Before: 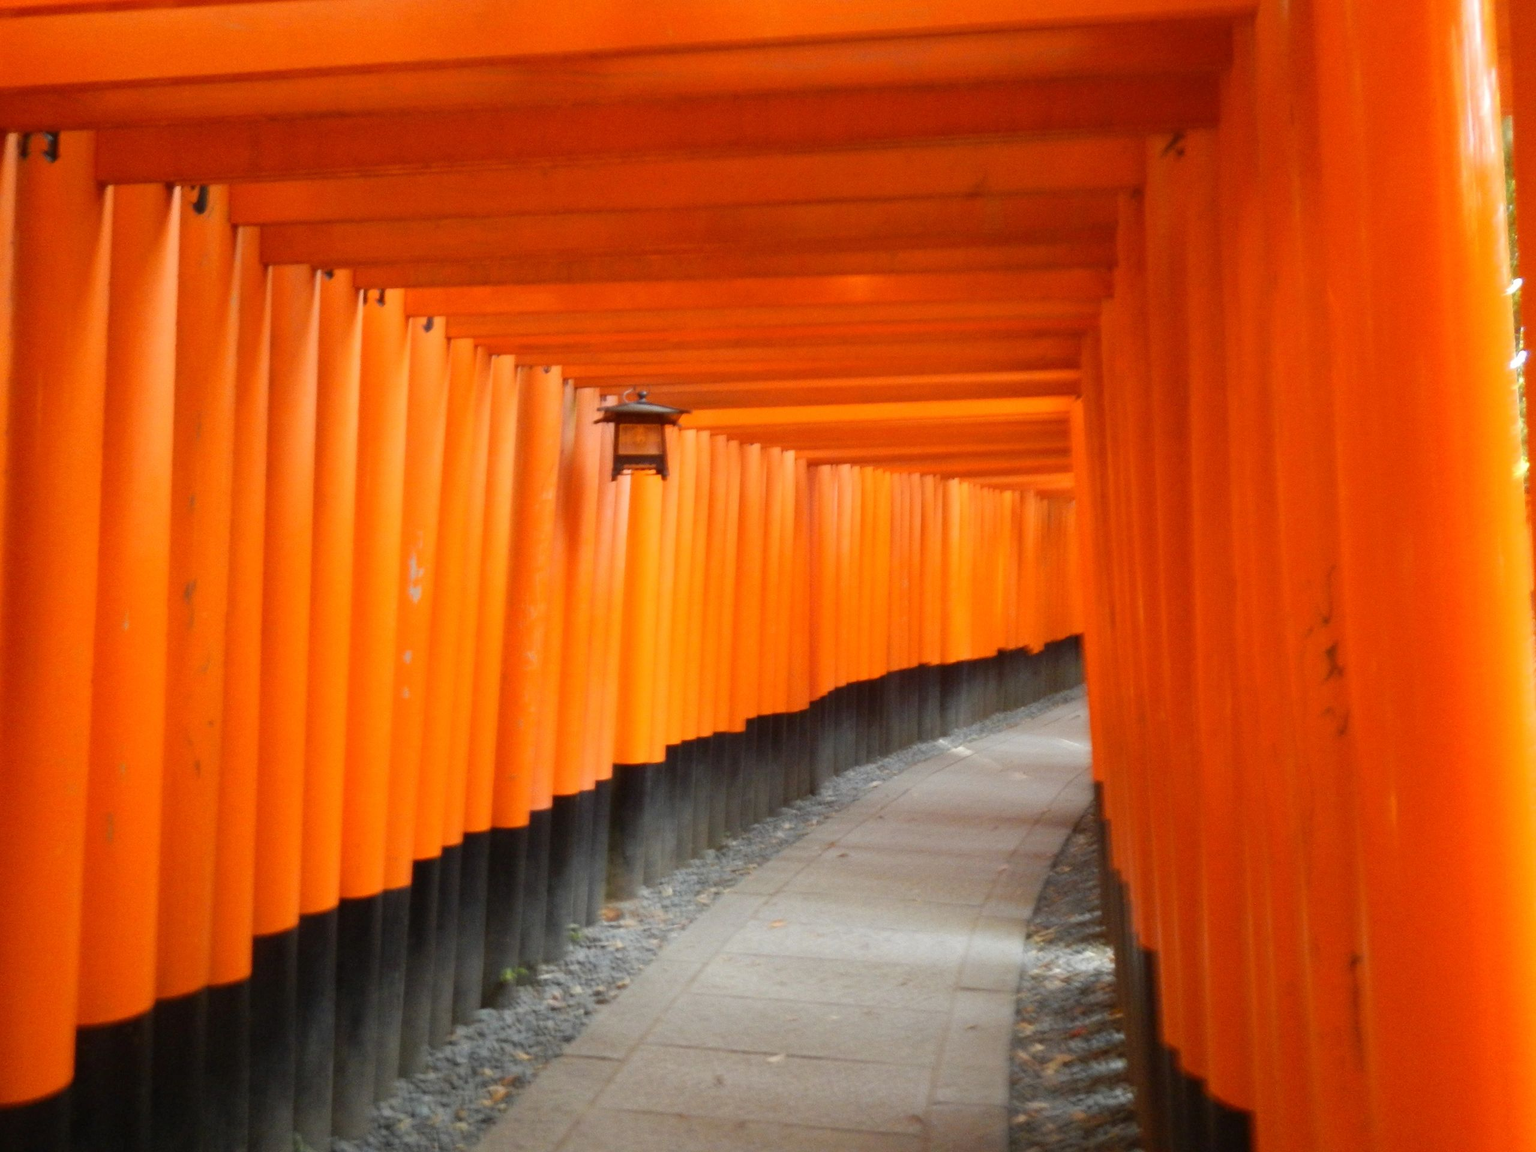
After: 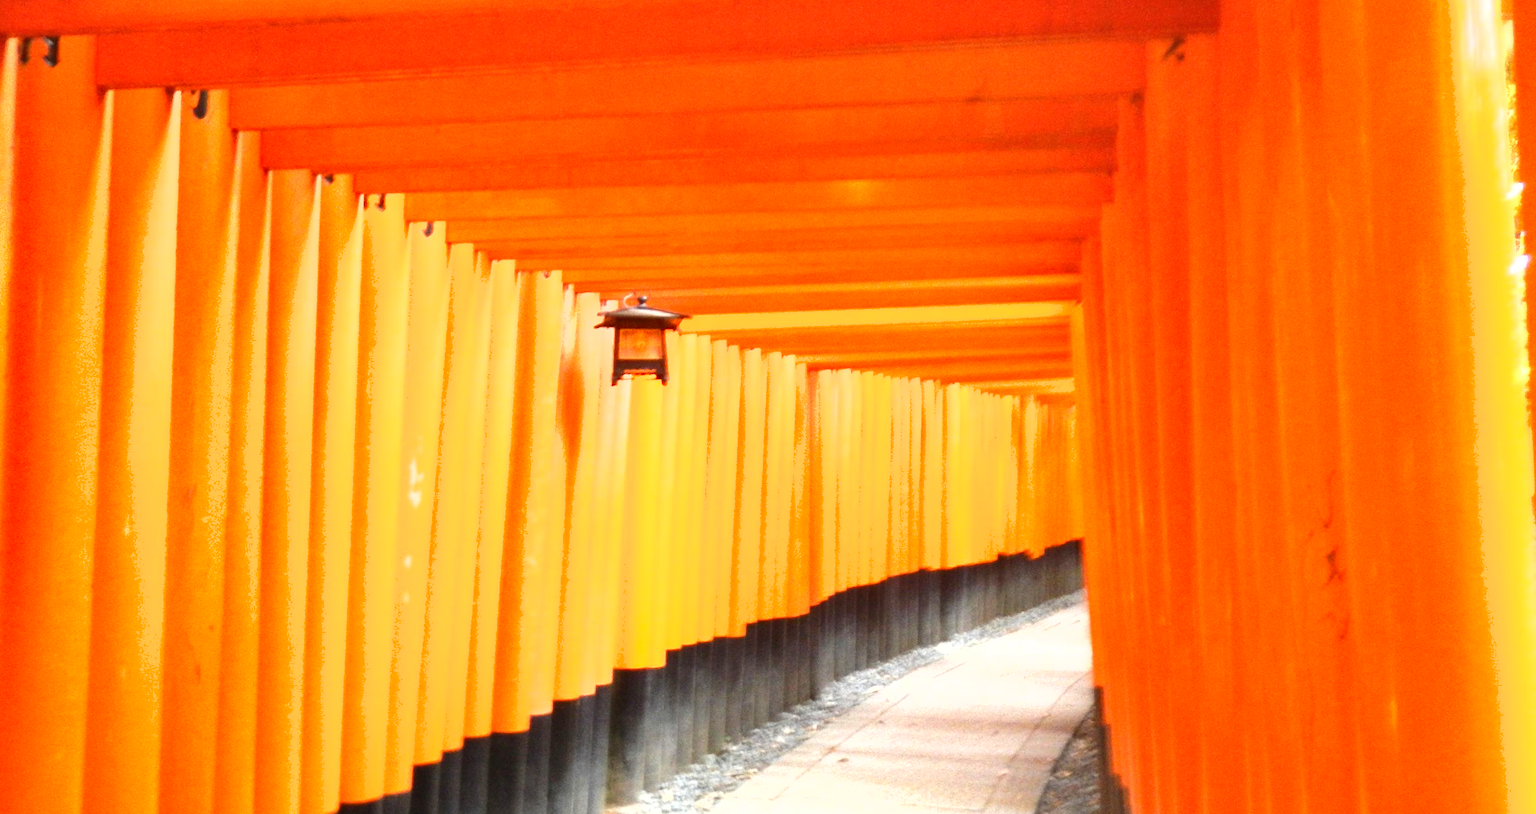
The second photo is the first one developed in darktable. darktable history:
crop and rotate: top 8.293%, bottom 20.996%
tone equalizer: -8 EV -0.417 EV, -7 EV -0.389 EV, -6 EV -0.333 EV, -5 EV -0.222 EV, -3 EV 0.222 EV, -2 EV 0.333 EV, -1 EV 0.389 EV, +0 EV 0.417 EV, edges refinement/feathering 500, mask exposure compensation -1.25 EV, preserve details no
exposure: black level correction 0, exposure 1.2 EV, compensate exposure bias true, compensate highlight preservation false
shadows and highlights: shadows 29.32, highlights -29.32, low approximation 0.01, soften with gaussian
